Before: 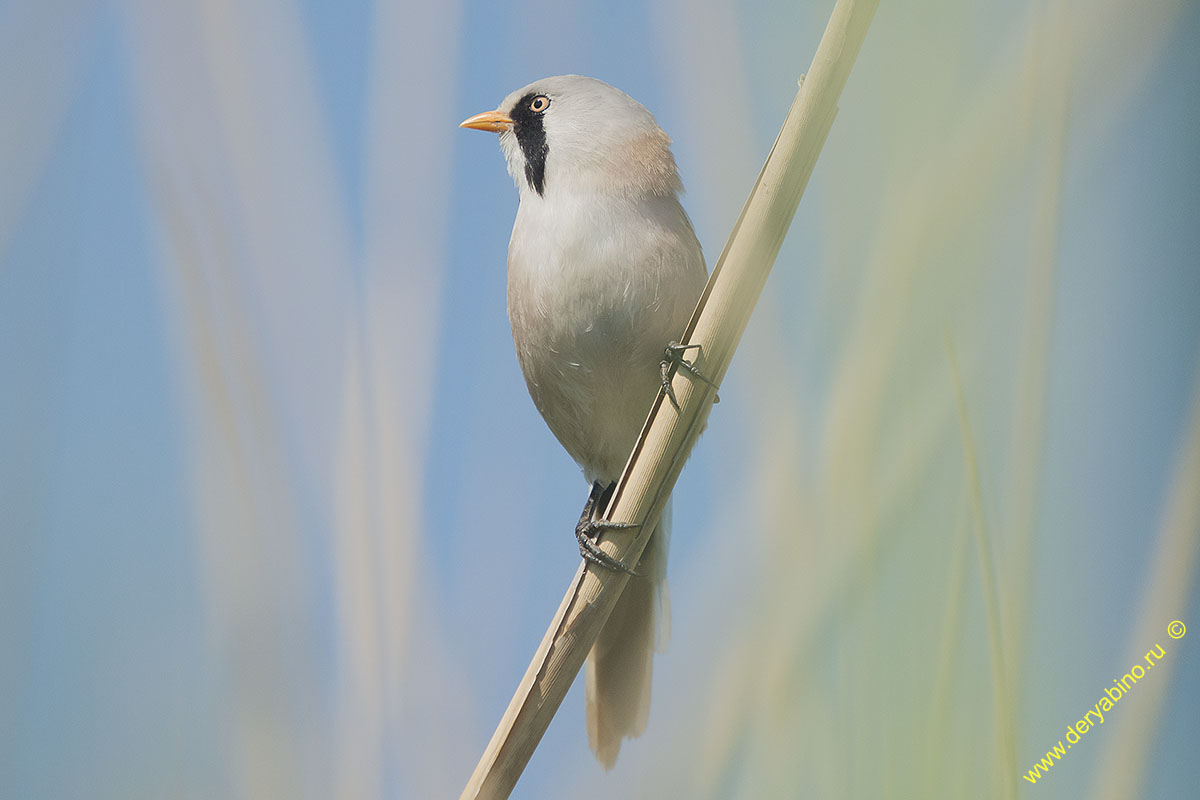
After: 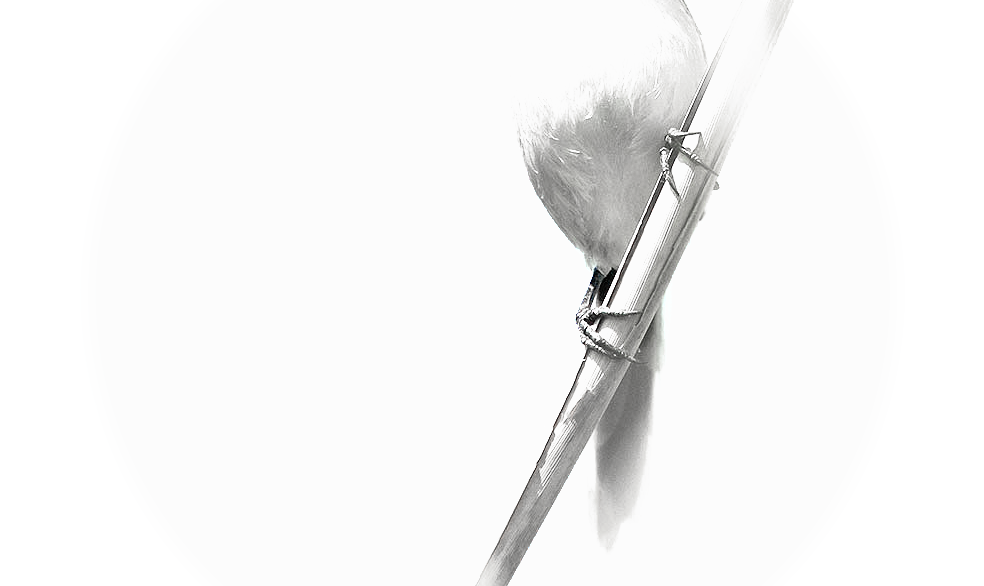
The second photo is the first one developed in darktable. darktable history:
color zones: curves: ch0 [(0, 0.613) (0.01, 0.613) (0.245, 0.448) (0.498, 0.529) (0.642, 0.665) (0.879, 0.777) (0.99, 0.613)]; ch1 [(0, 0.272) (0.219, 0.127) (0.724, 0.346)], mix 32.42%
tone curve: curves: ch0 [(0, 0) (0.003, 0.01) (0.011, 0.011) (0.025, 0.008) (0.044, 0.007) (0.069, 0.006) (0.1, 0.005) (0.136, 0.015) (0.177, 0.094) (0.224, 0.241) (0.277, 0.369) (0.335, 0.5) (0.399, 0.648) (0.468, 0.811) (0.543, 0.975) (0.623, 0.989) (0.709, 0.989) (0.801, 0.99) (0.898, 0.99) (1, 1)], preserve colors none
crop: top 26.666%, right 17.968%
vignetting: brightness 0.287, saturation -0.002
